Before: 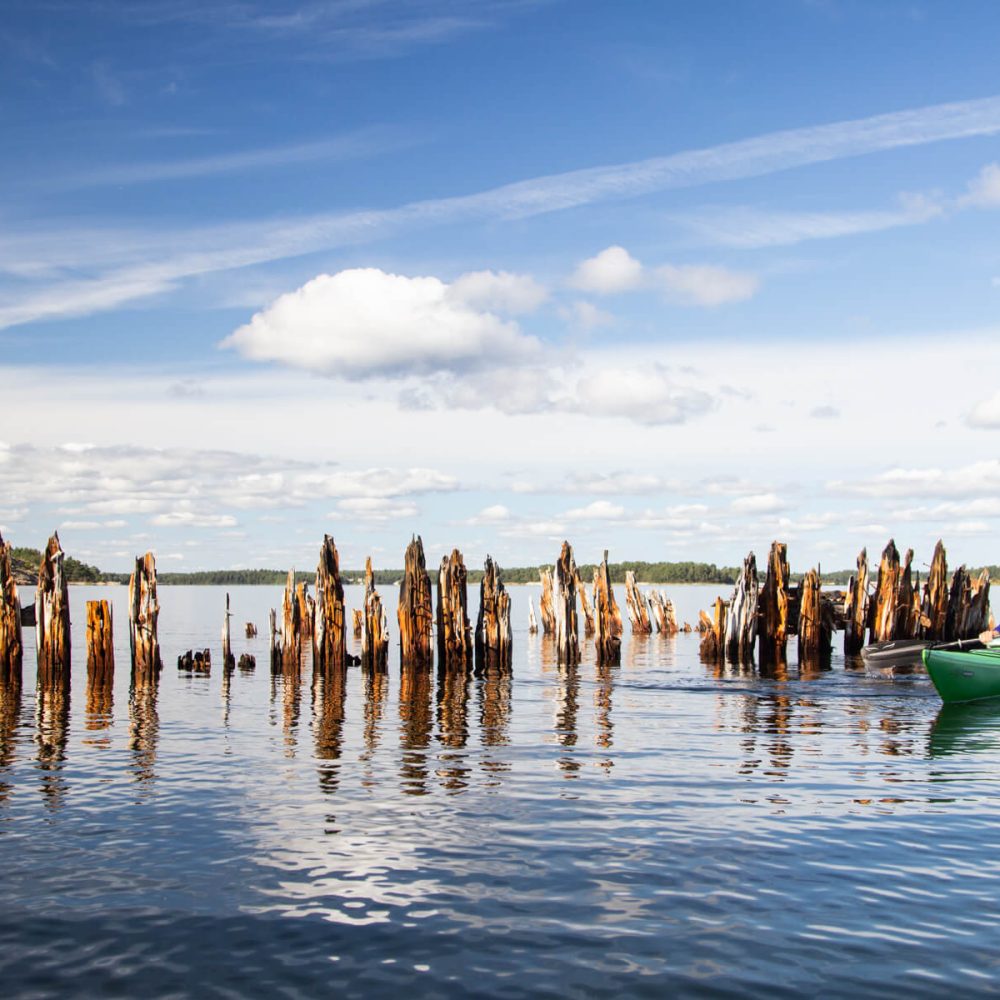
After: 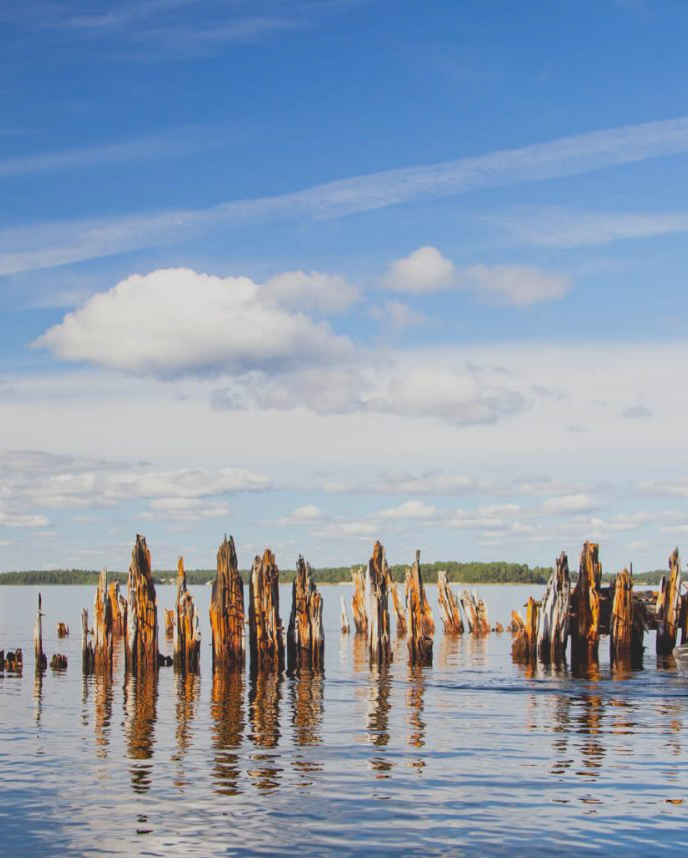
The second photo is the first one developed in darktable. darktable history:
crop: left 18.805%, right 12.32%, bottom 14.185%
haze removal: compatibility mode true, adaptive false
contrast brightness saturation: contrast -0.273
